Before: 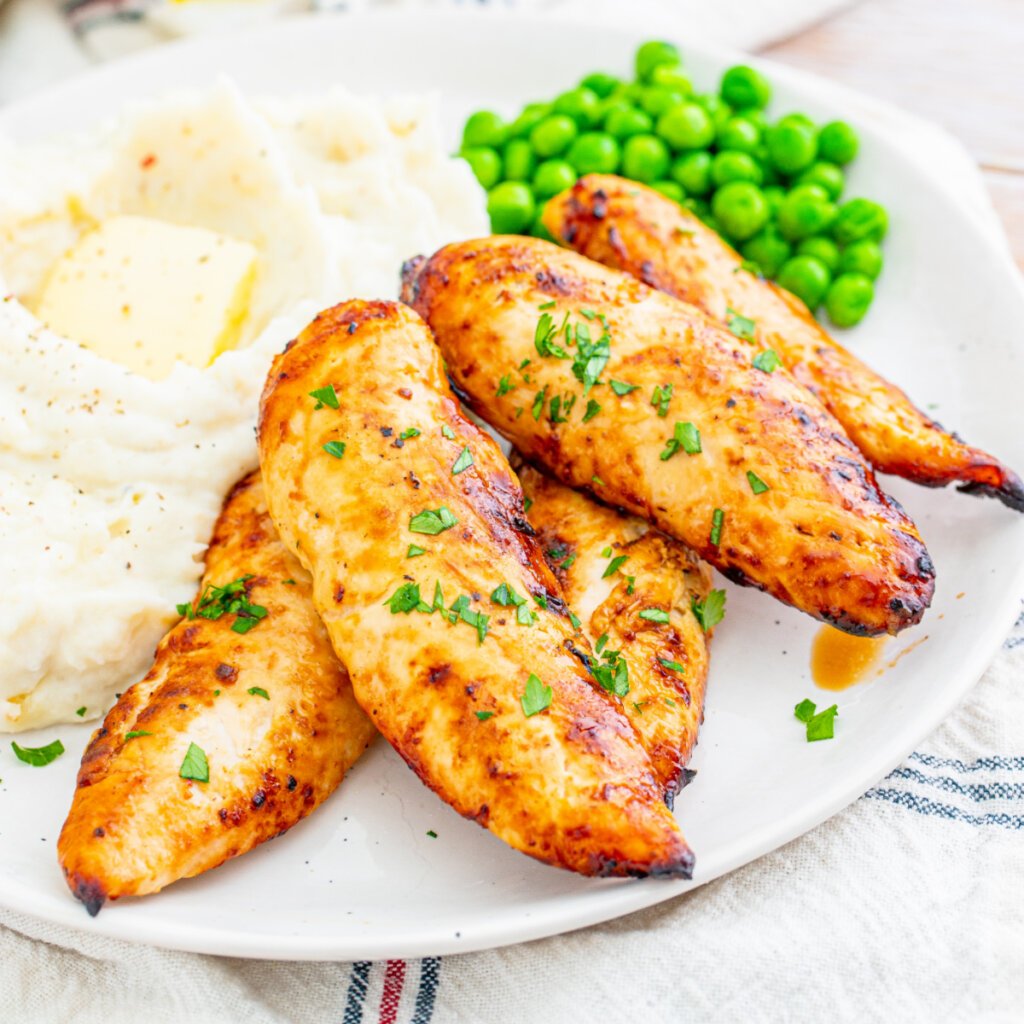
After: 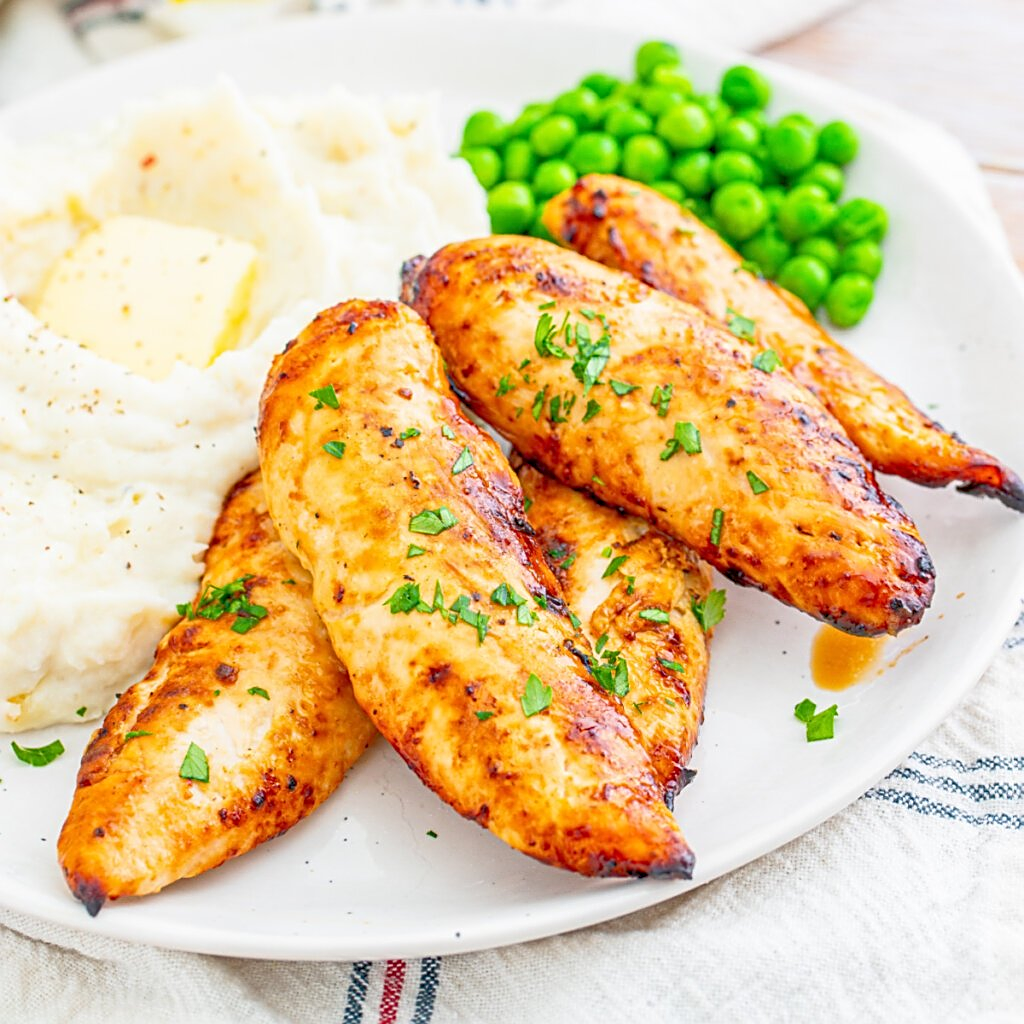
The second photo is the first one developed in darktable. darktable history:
tone equalizer: -7 EV 0.161 EV, -6 EV 0.588 EV, -5 EV 1.18 EV, -4 EV 1.34 EV, -3 EV 1.13 EV, -2 EV 0.6 EV, -1 EV 0.149 EV
sharpen: on, module defaults
